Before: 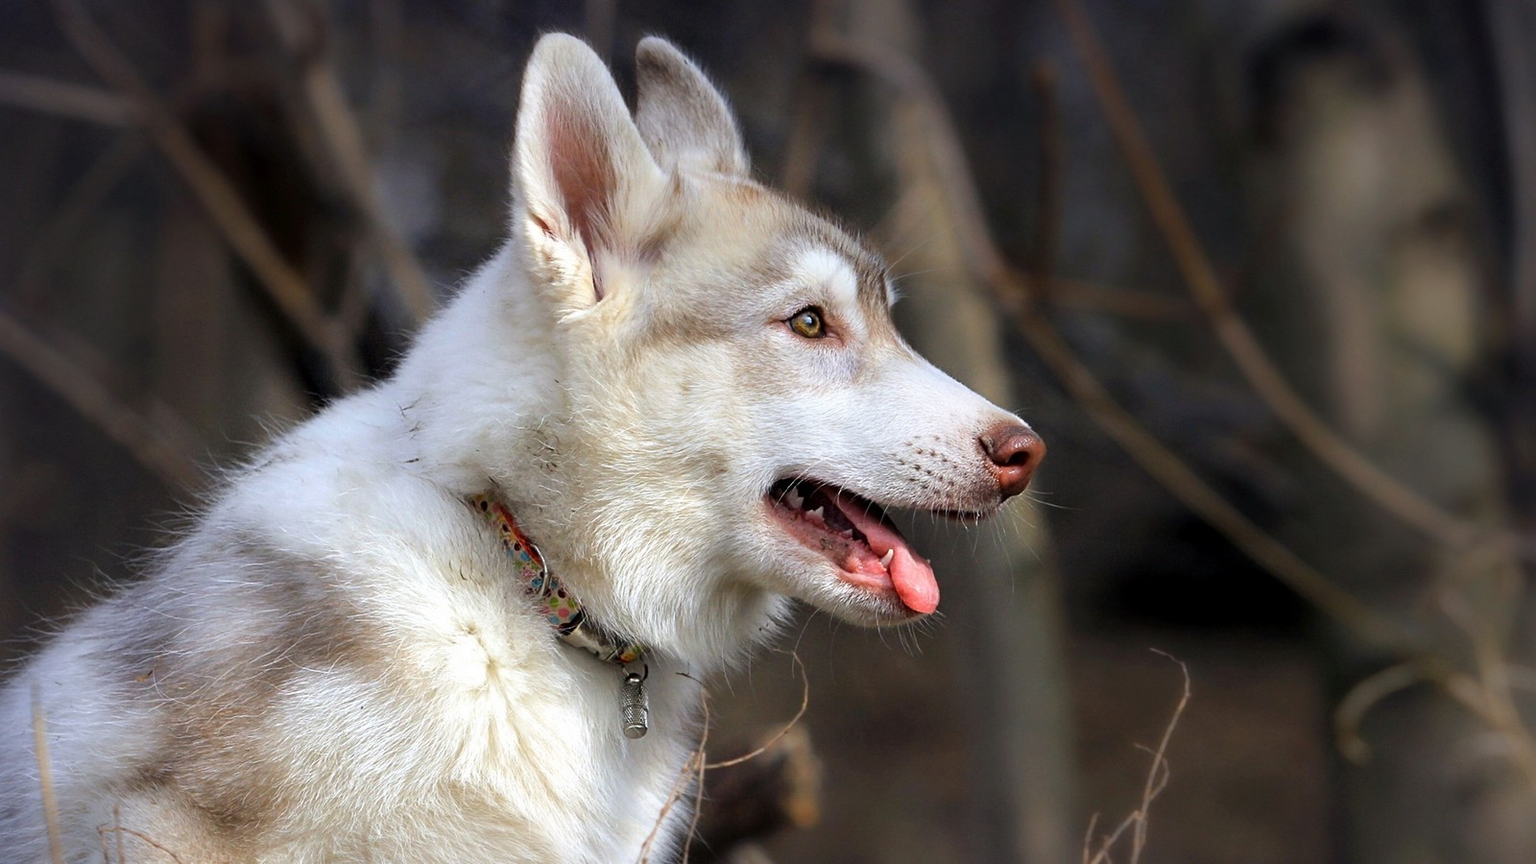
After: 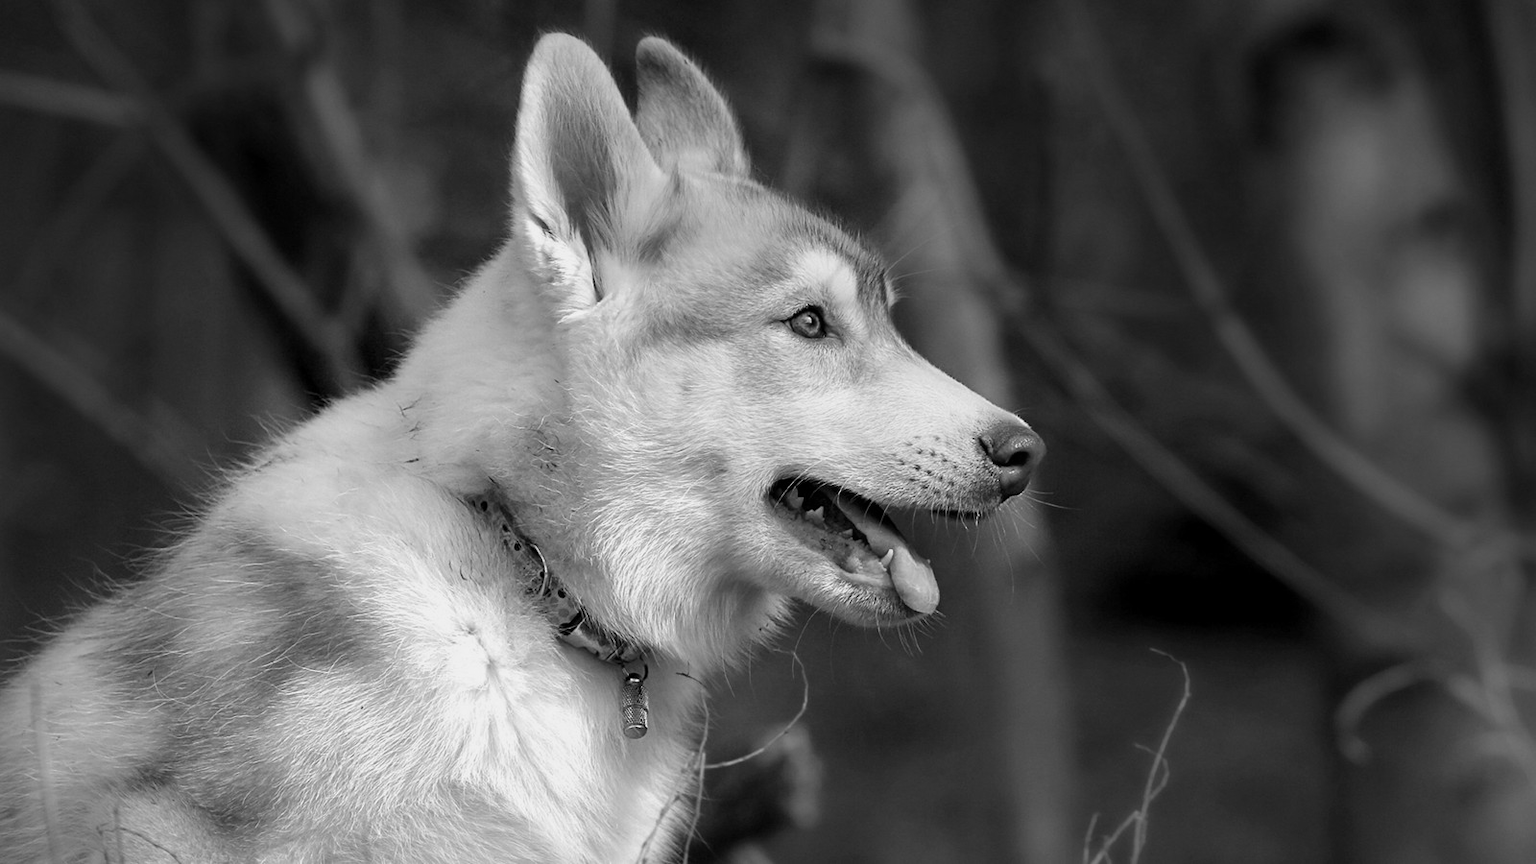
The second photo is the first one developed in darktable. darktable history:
monochrome: a -71.75, b 75.82
color balance rgb: linear chroma grading › global chroma 15%, perceptual saturation grading › global saturation 30%
